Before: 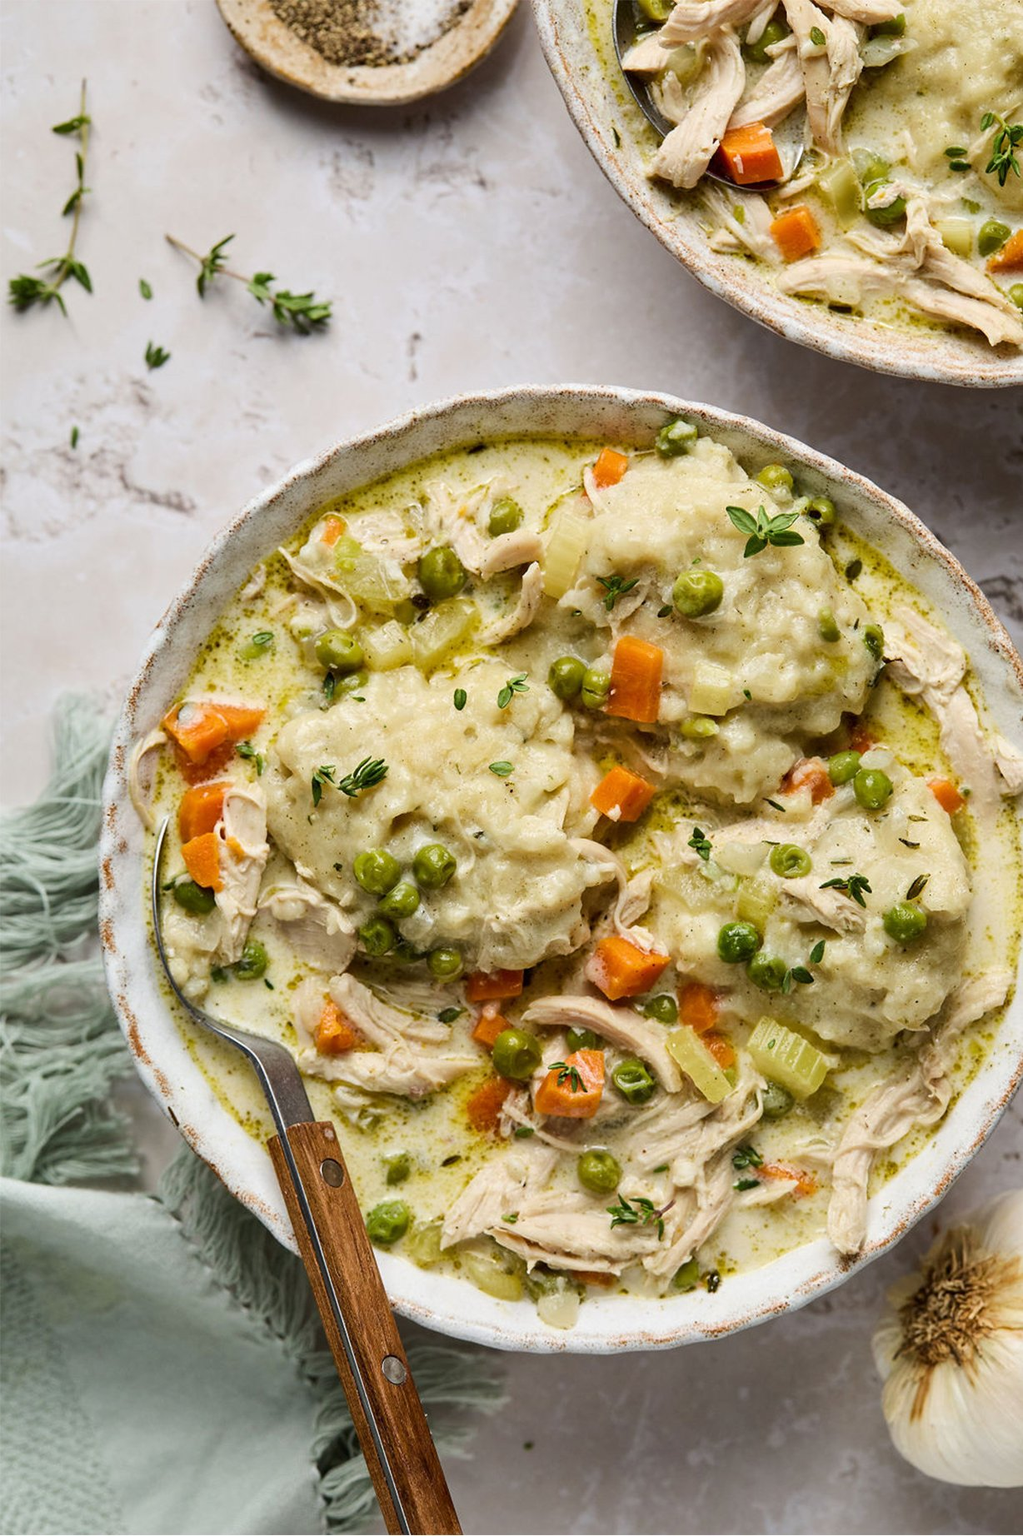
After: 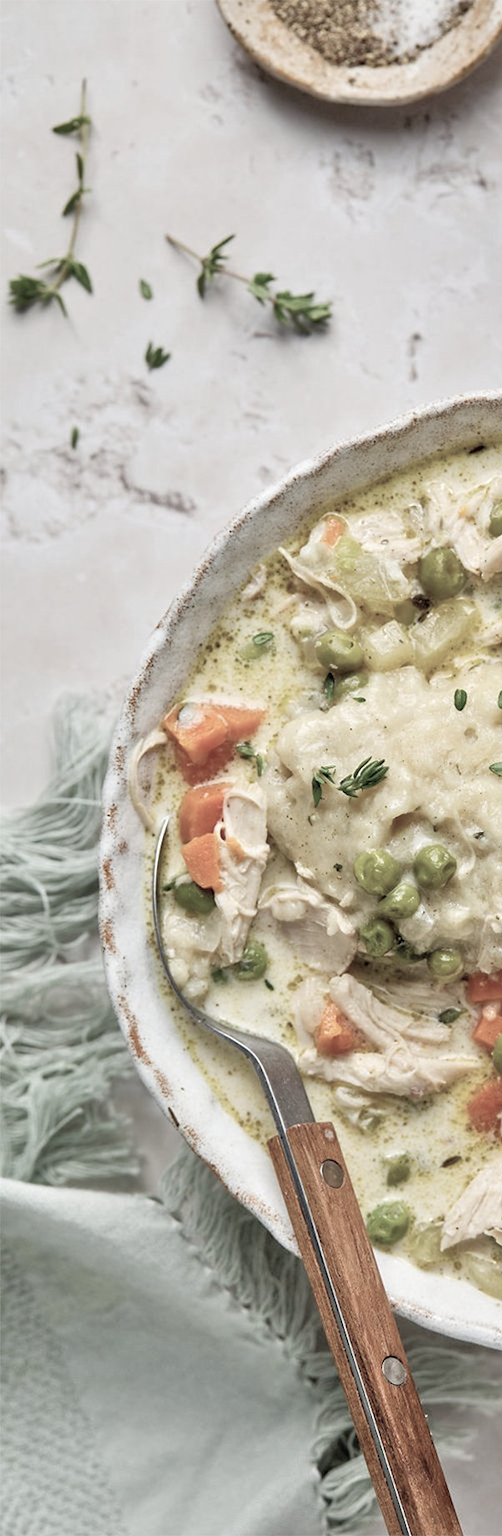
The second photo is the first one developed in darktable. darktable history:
color balance rgb: linear chroma grading › global chroma -16.06%, perceptual saturation grading › global saturation -32.85%, global vibrance -23.56%
tone equalizer: -7 EV 0.15 EV, -6 EV 0.6 EV, -5 EV 1.15 EV, -4 EV 1.33 EV, -3 EV 1.15 EV, -2 EV 0.6 EV, -1 EV 0.15 EV, mask exposure compensation -0.5 EV
crop and rotate: left 0%, top 0%, right 50.845%
